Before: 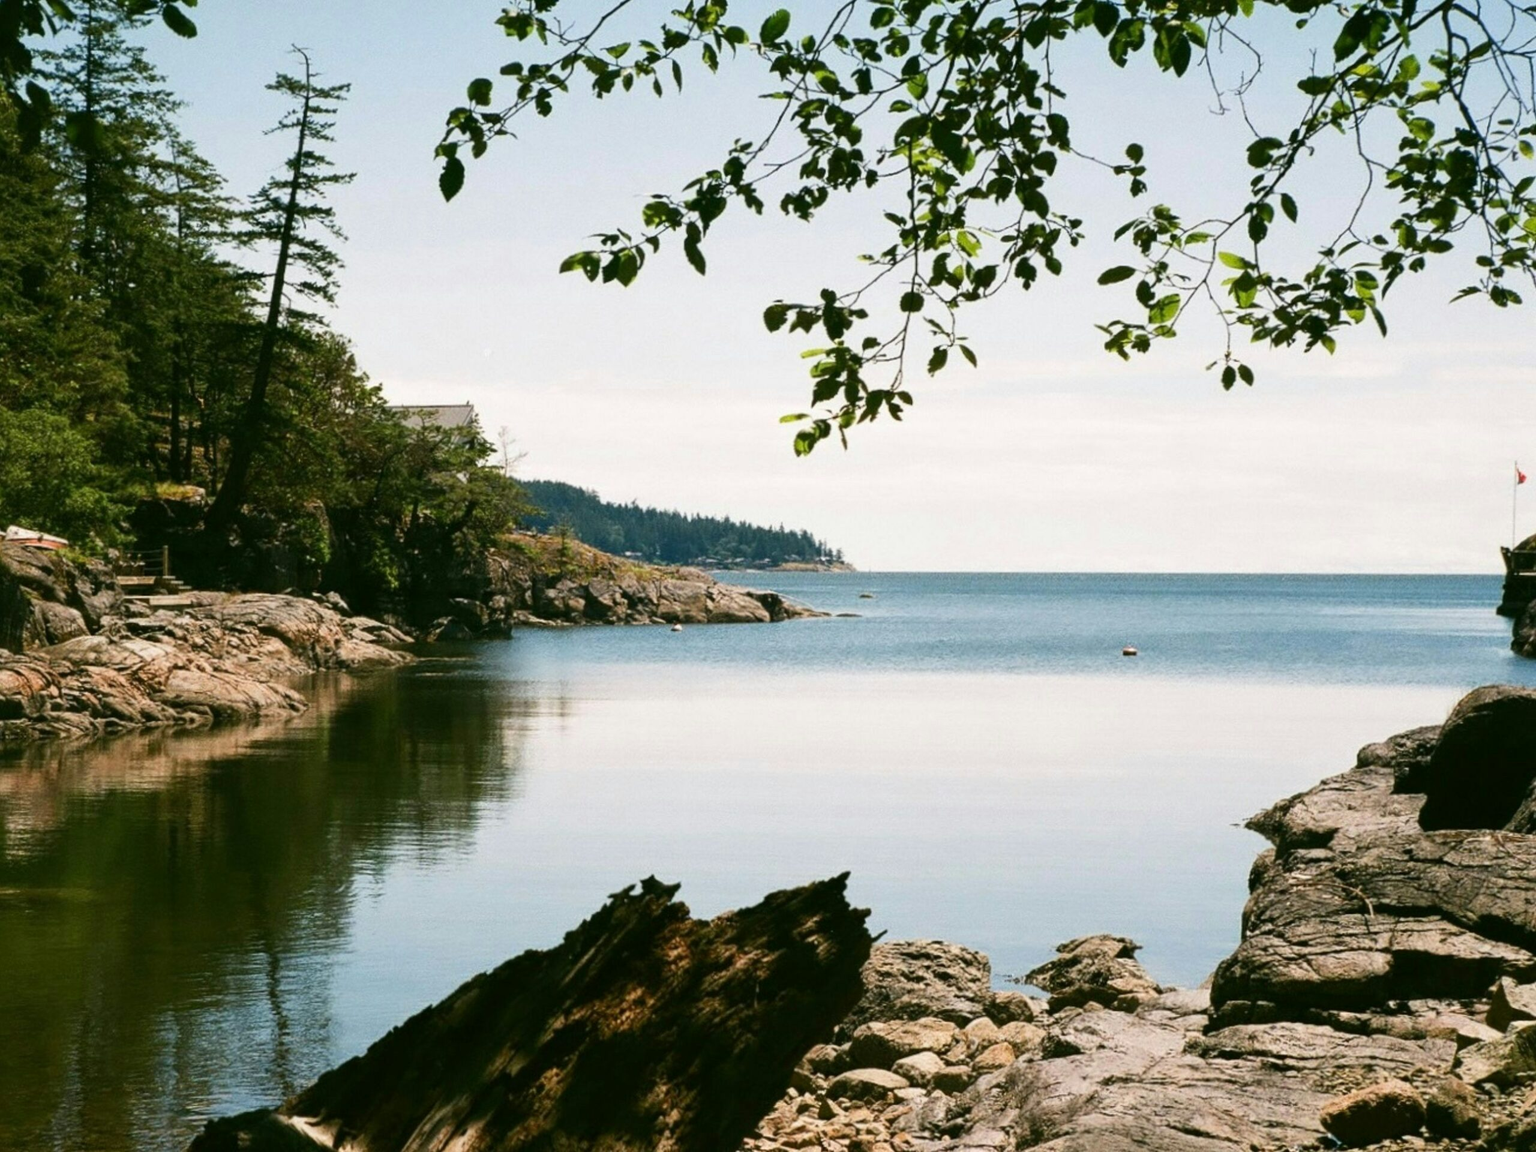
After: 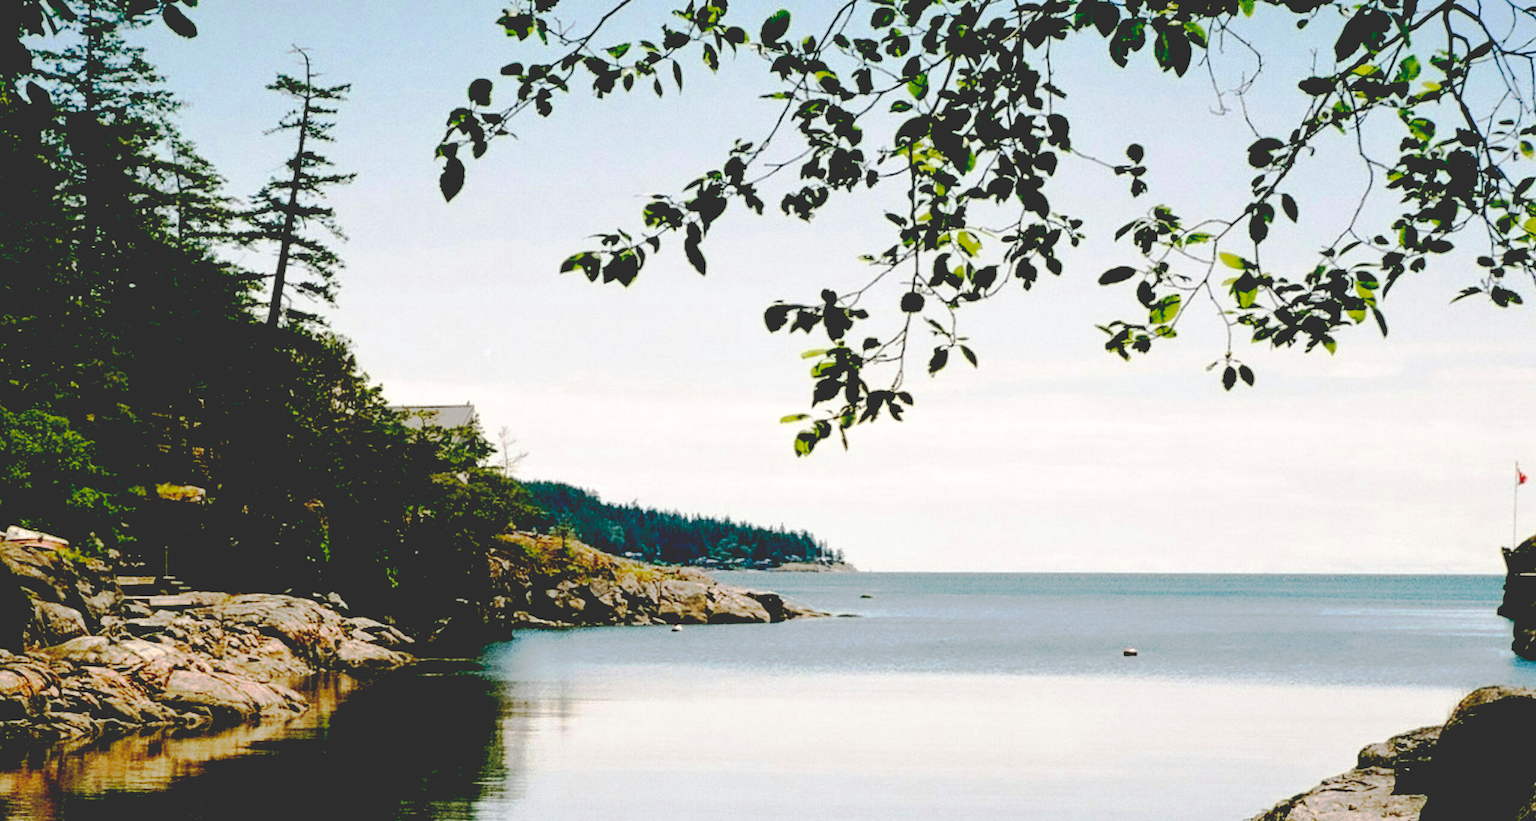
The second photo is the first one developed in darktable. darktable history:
crop: right 0%, bottom 28.748%
base curve: curves: ch0 [(0.065, 0.026) (0.236, 0.358) (0.53, 0.546) (0.777, 0.841) (0.924, 0.992)], preserve colors none
tone equalizer: on, module defaults
